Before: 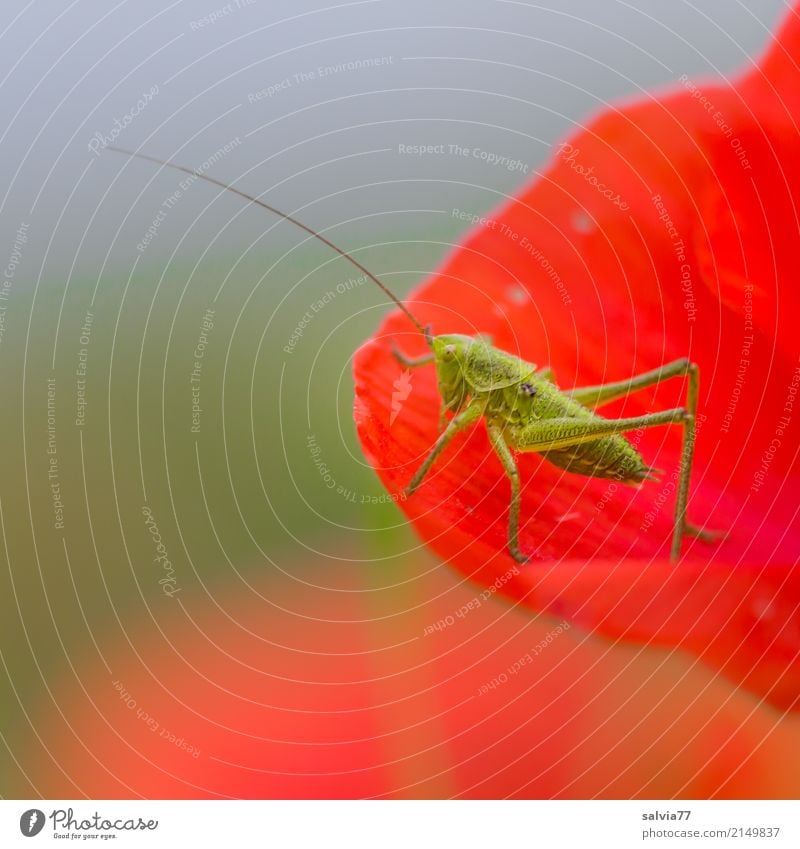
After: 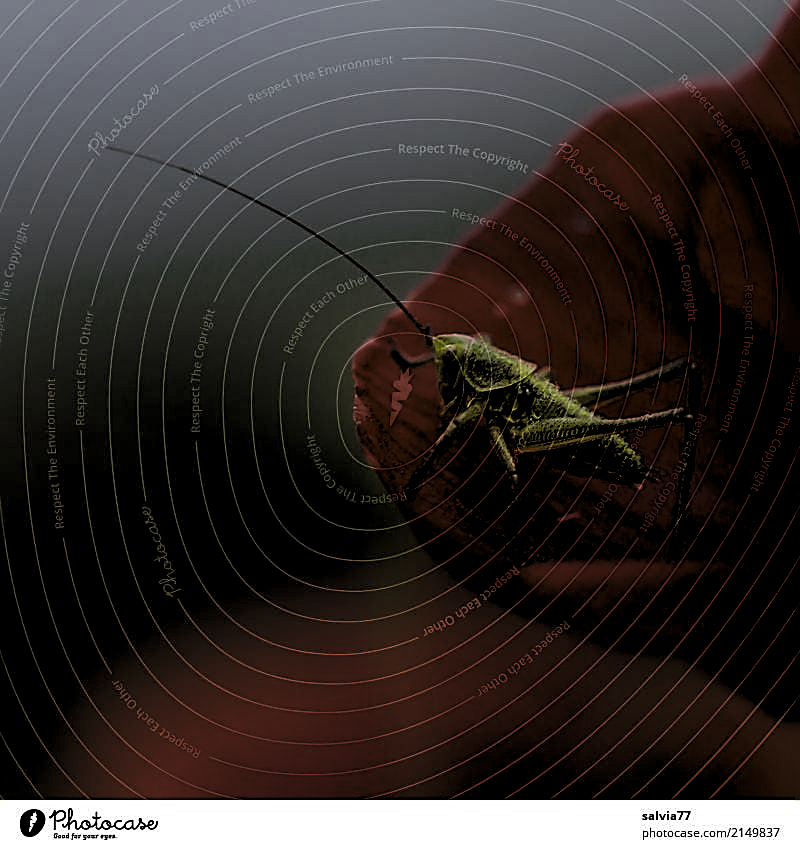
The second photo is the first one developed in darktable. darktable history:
sharpen: amount 0.75
levels: levels [0.514, 0.759, 1]
